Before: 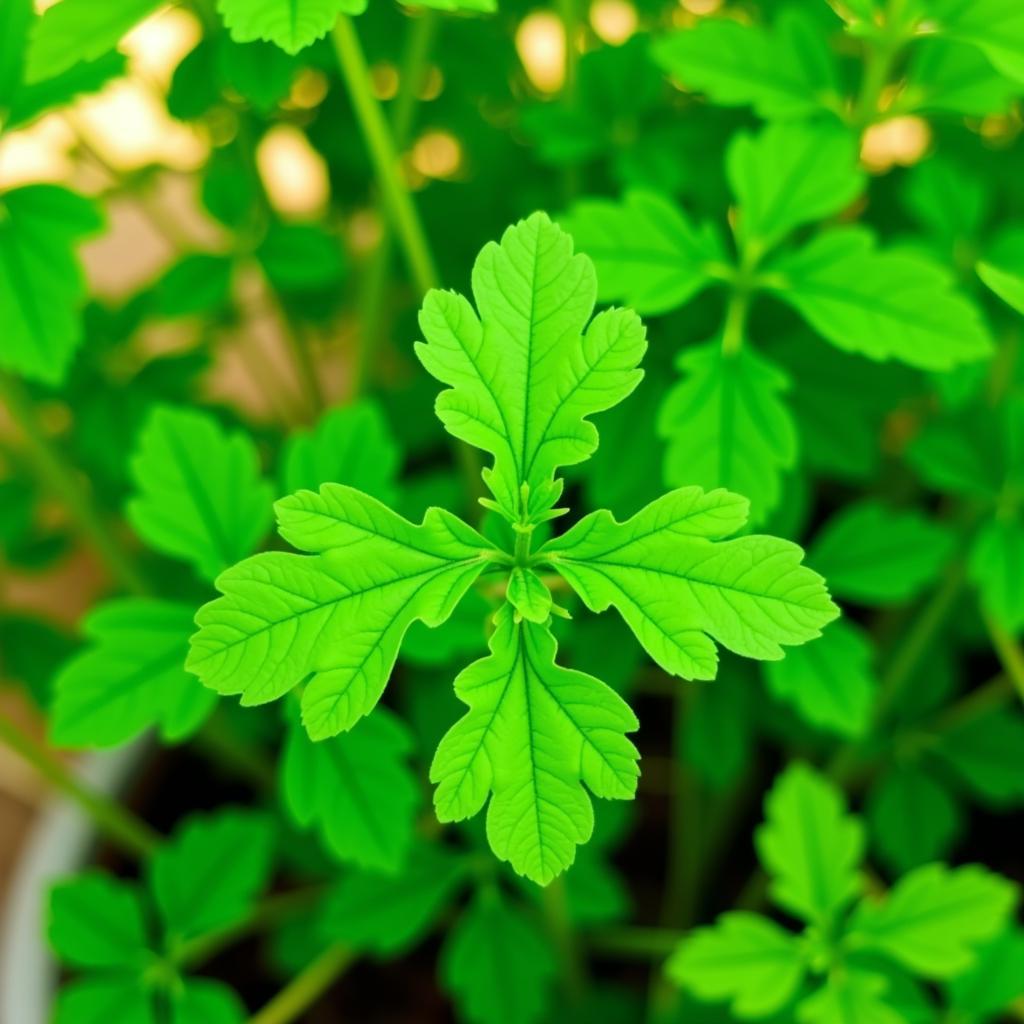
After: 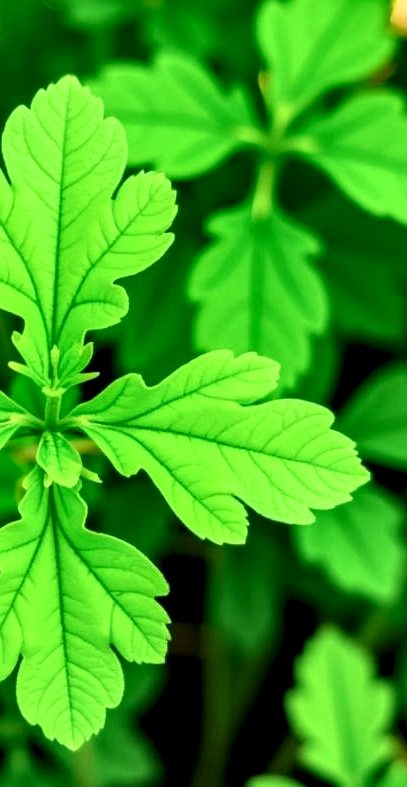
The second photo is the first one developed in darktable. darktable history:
crop: left 45.992%, top 13.307%, right 14.216%, bottom 9.803%
local contrast: highlights 81%, shadows 58%, detail 175%, midtone range 0.609
